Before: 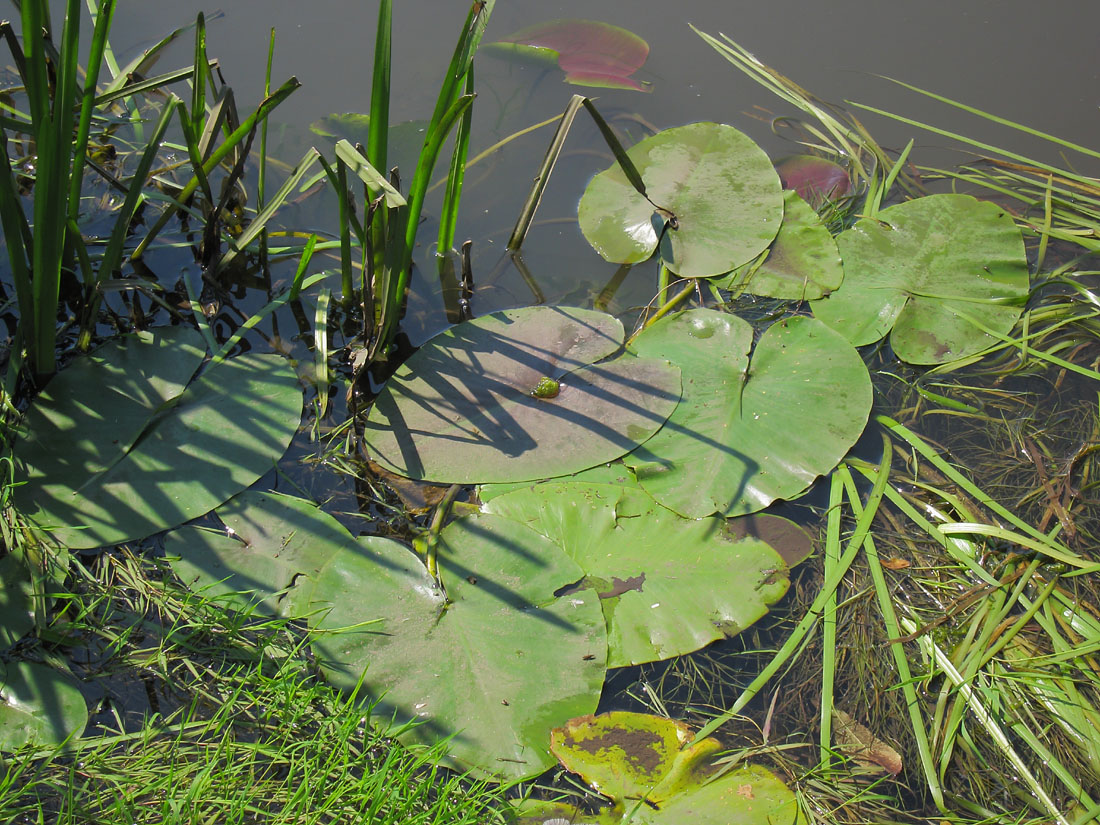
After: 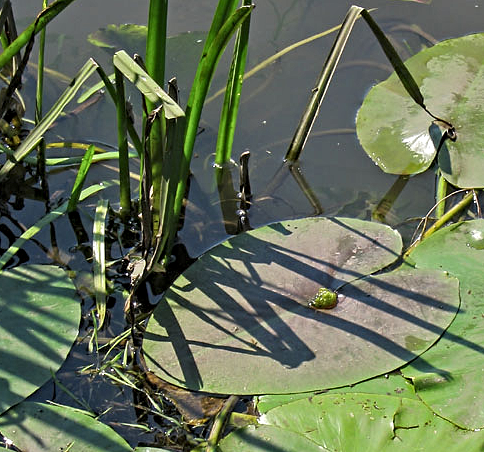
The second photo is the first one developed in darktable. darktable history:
contrast equalizer: octaves 7, y [[0.5, 0.542, 0.583, 0.625, 0.667, 0.708], [0.5 ×6], [0.5 ×6], [0 ×6], [0 ×6]]
crop: left 20.248%, top 10.86%, right 35.675%, bottom 34.321%
